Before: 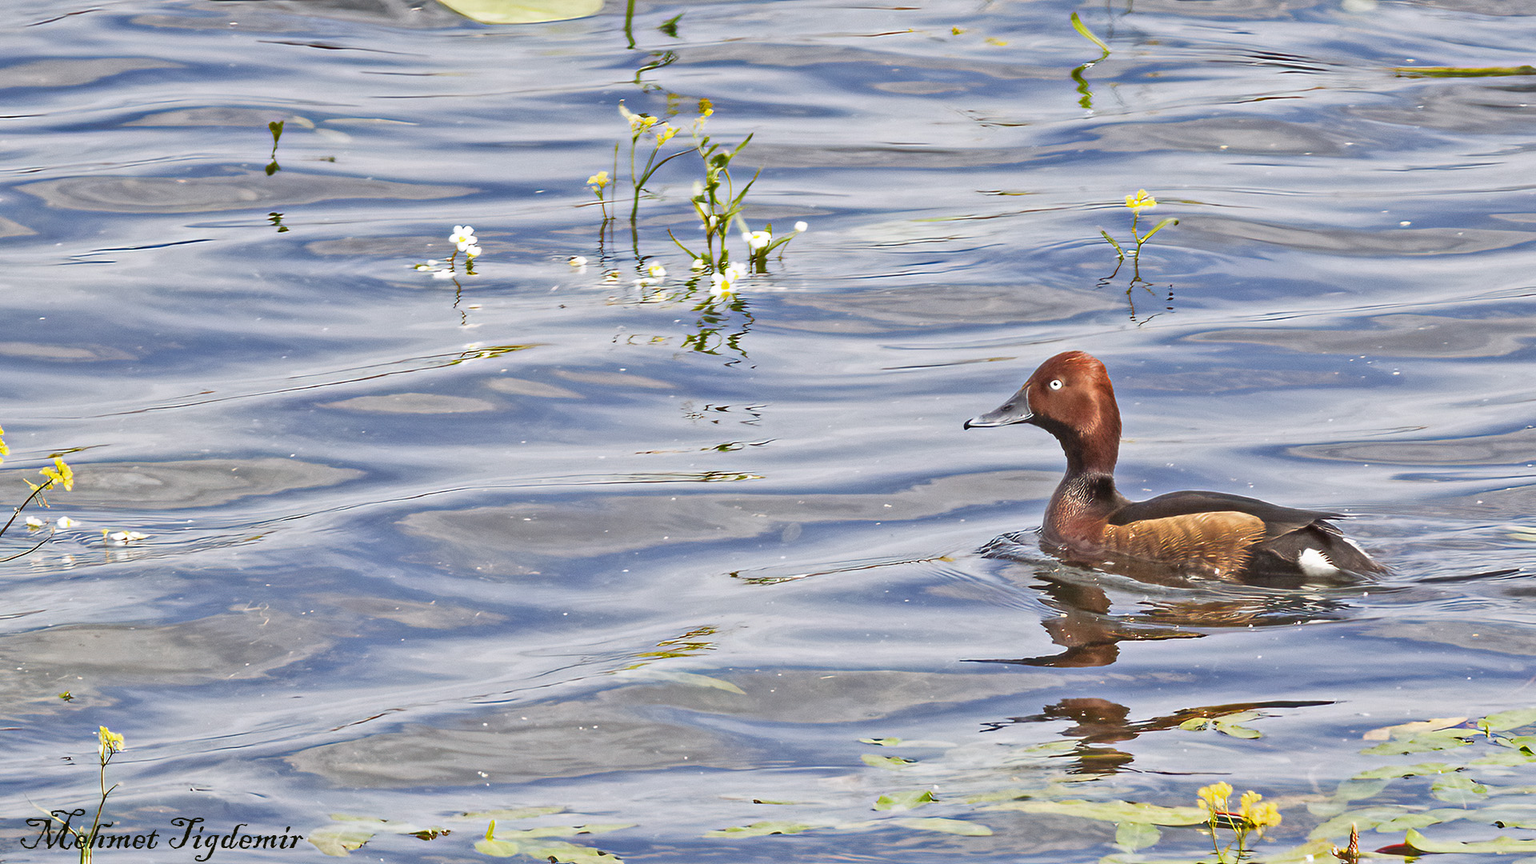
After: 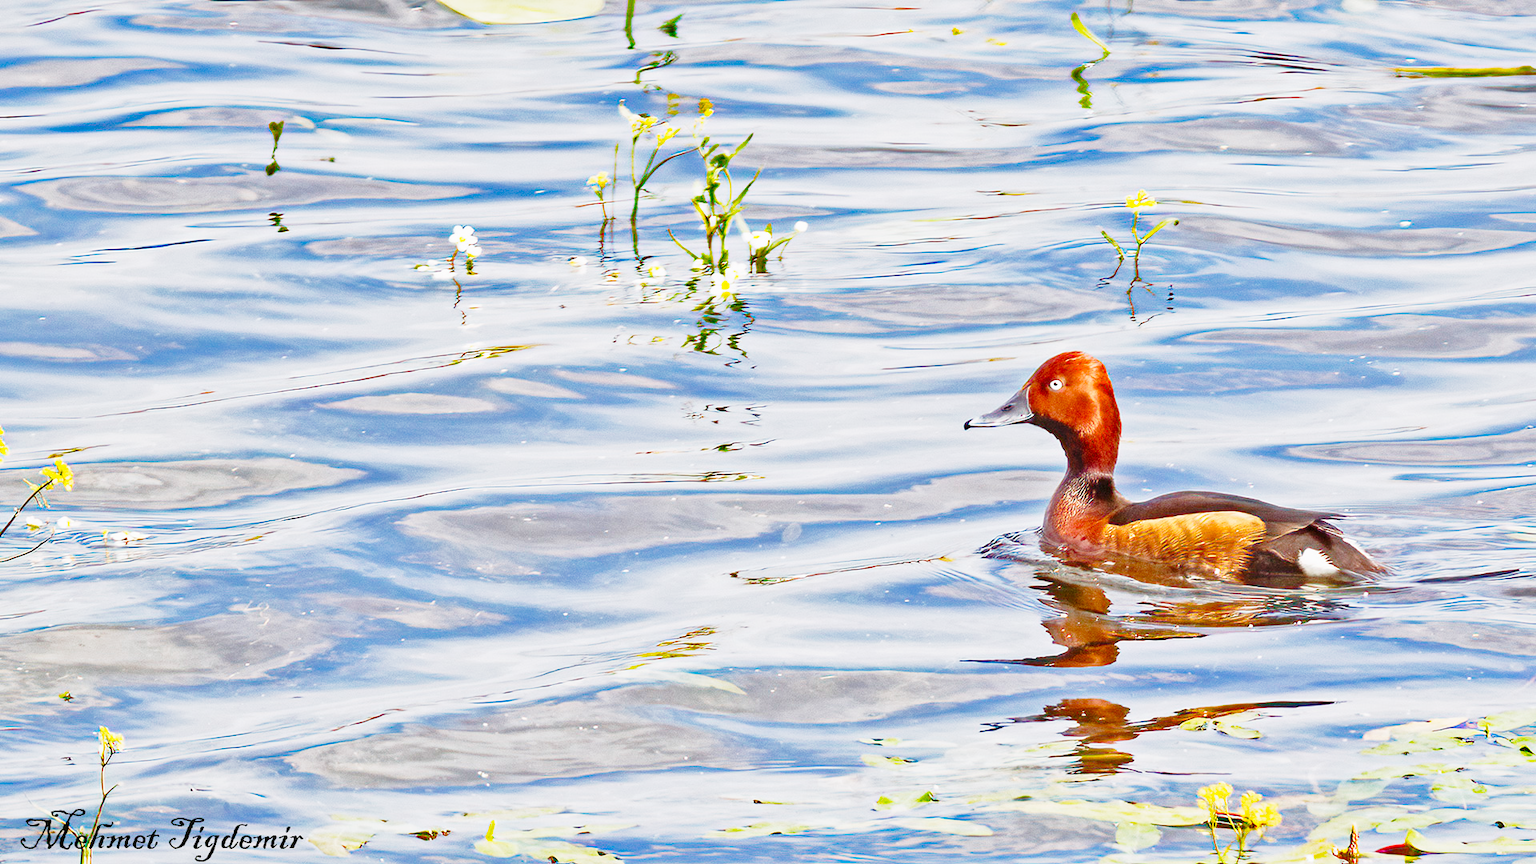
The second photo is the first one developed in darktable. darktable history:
color balance rgb: perceptual saturation grading › global saturation 35%, perceptual saturation grading › highlights -25%, perceptual saturation grading › shadows 50%
shadows and highlights: shadows 25, white point adjustment -3, highlights -30
exposure: exposure 0.367 EV, compensate highlight preservation false
base curve: curves: ch0 [(0, 0) (0.028, 0.03) (0.121, 0.232) (0.46, 0.748) (0.859, 0.968) (1, 1)], preserve colors none
